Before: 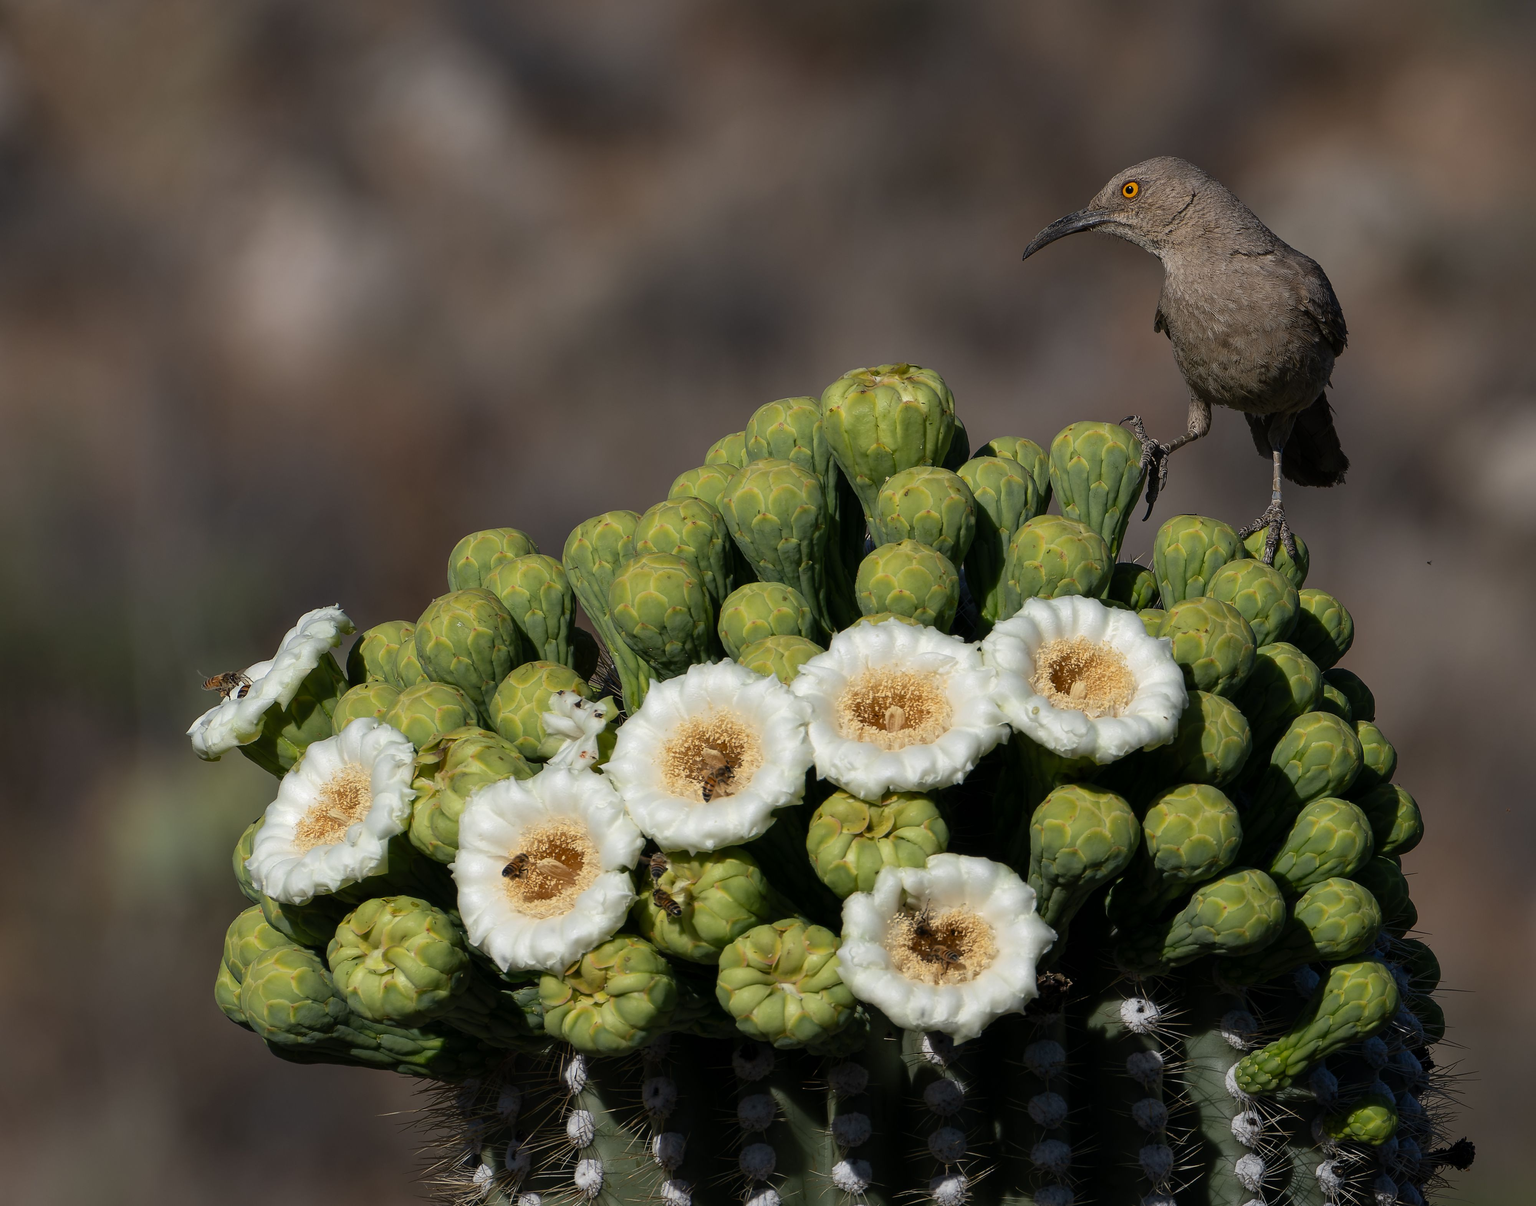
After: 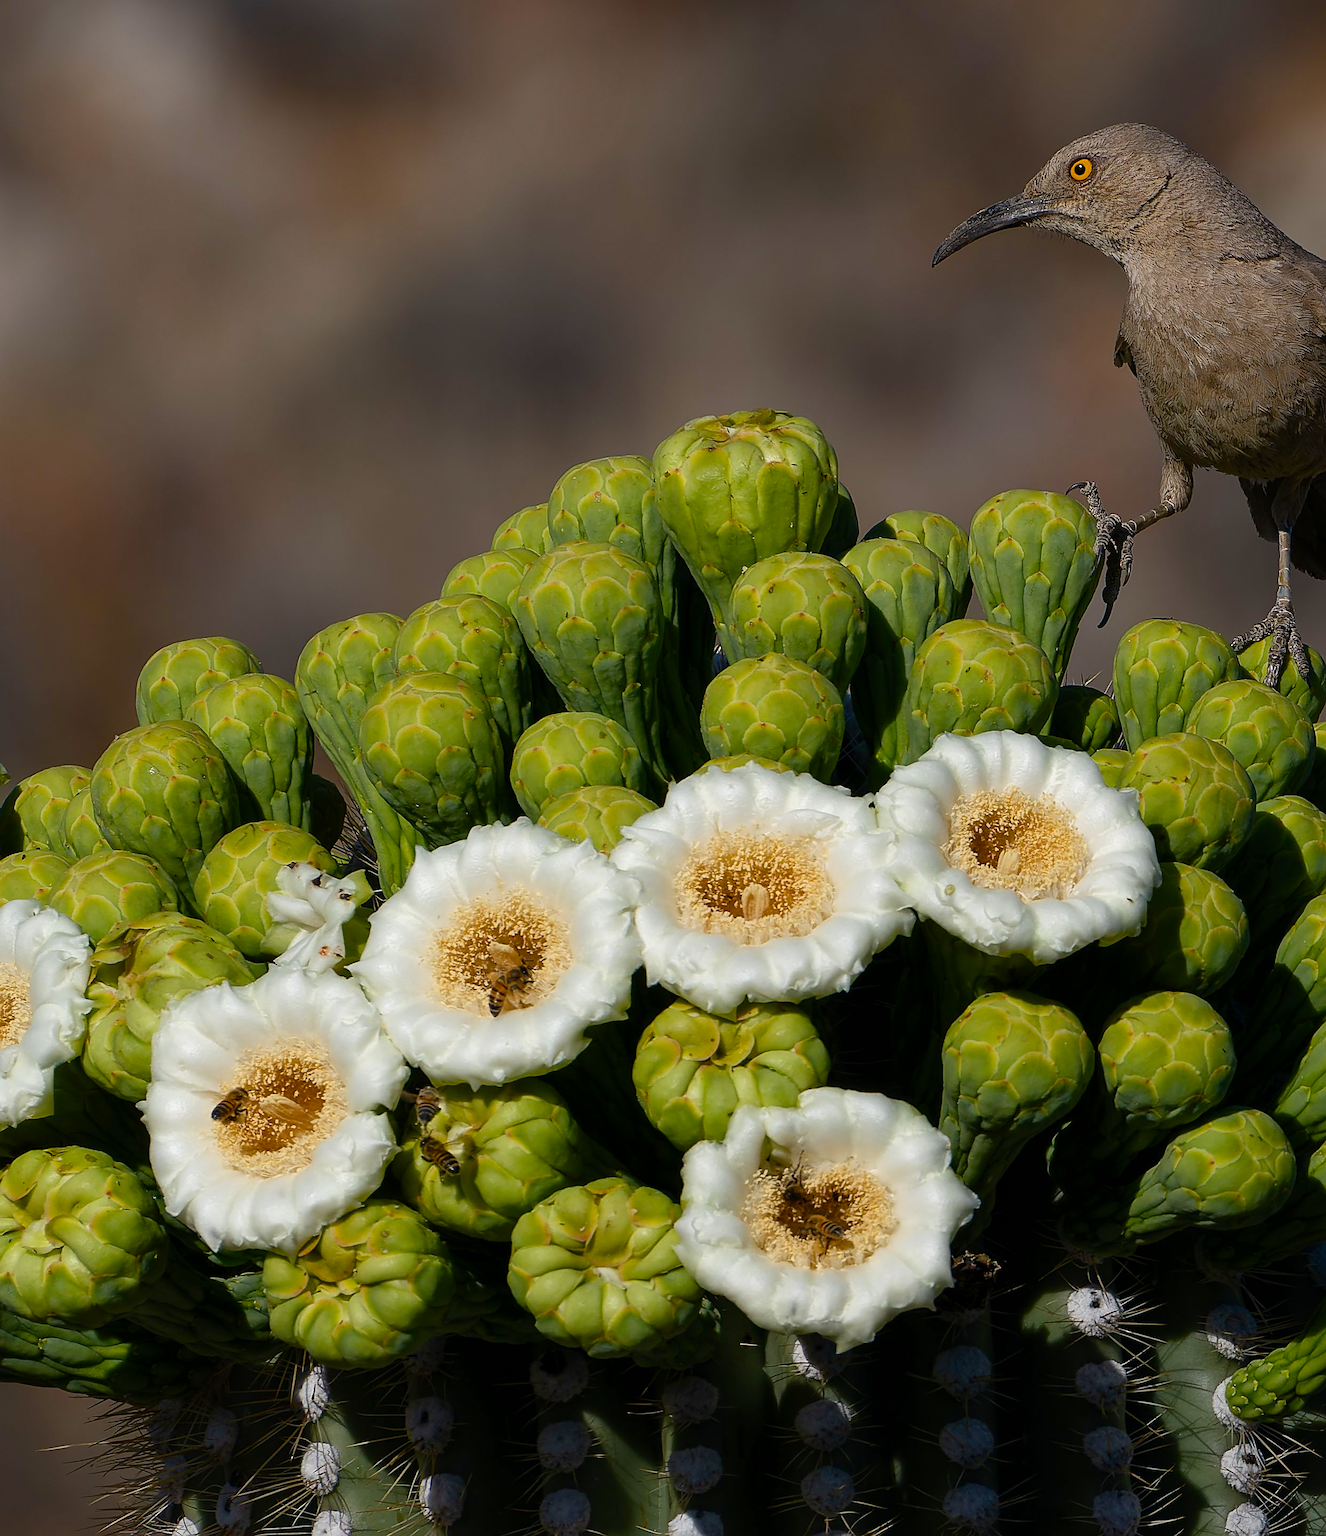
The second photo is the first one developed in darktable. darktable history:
crop and rotate: left 22.767%, top 5.623%, right 14.852%, bottom 2.316%
sharpen: on, module defaults
color balance rgb: perceptual saturation grading › global saturation 20%, perceptual saturation grading › highlights -25.534%, perceptual saturation grading › shadows 49.524%, global vibrance 20%
